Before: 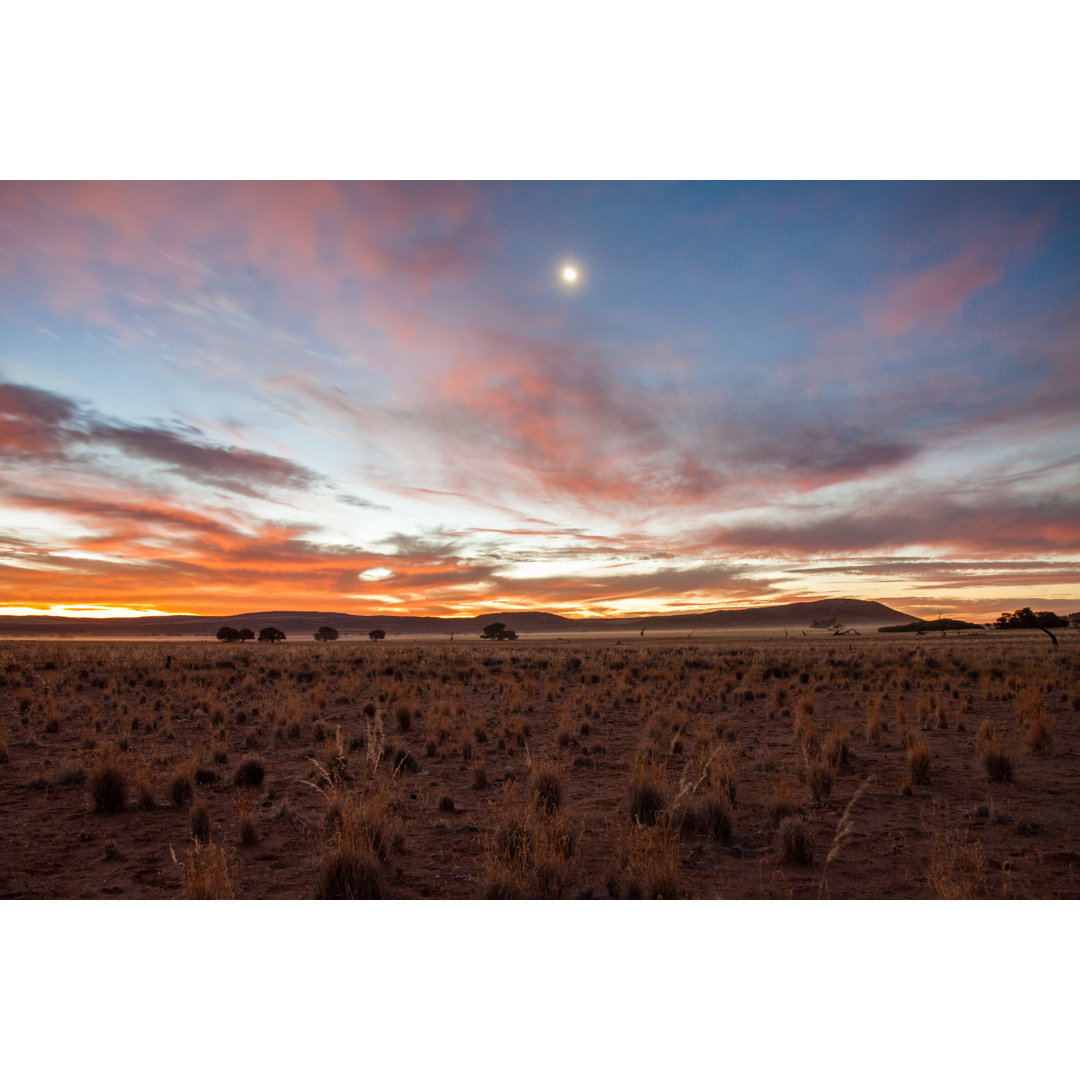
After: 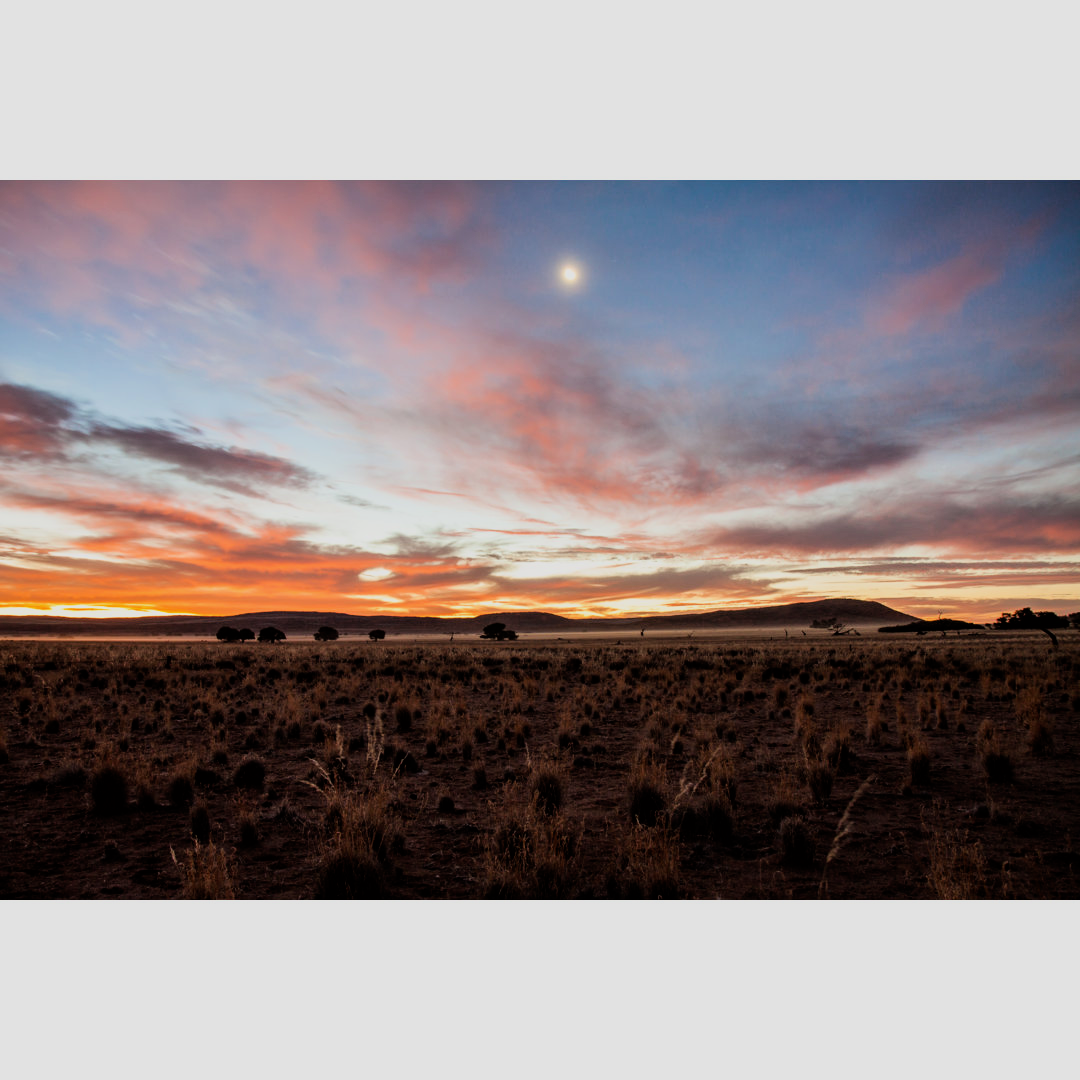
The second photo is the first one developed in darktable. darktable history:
filmic rgb: black relative exposure -7.5 EV, white relative exposure 4.99 EV, hardness 3.32, contrast 1.299, color science v6 (2022)
